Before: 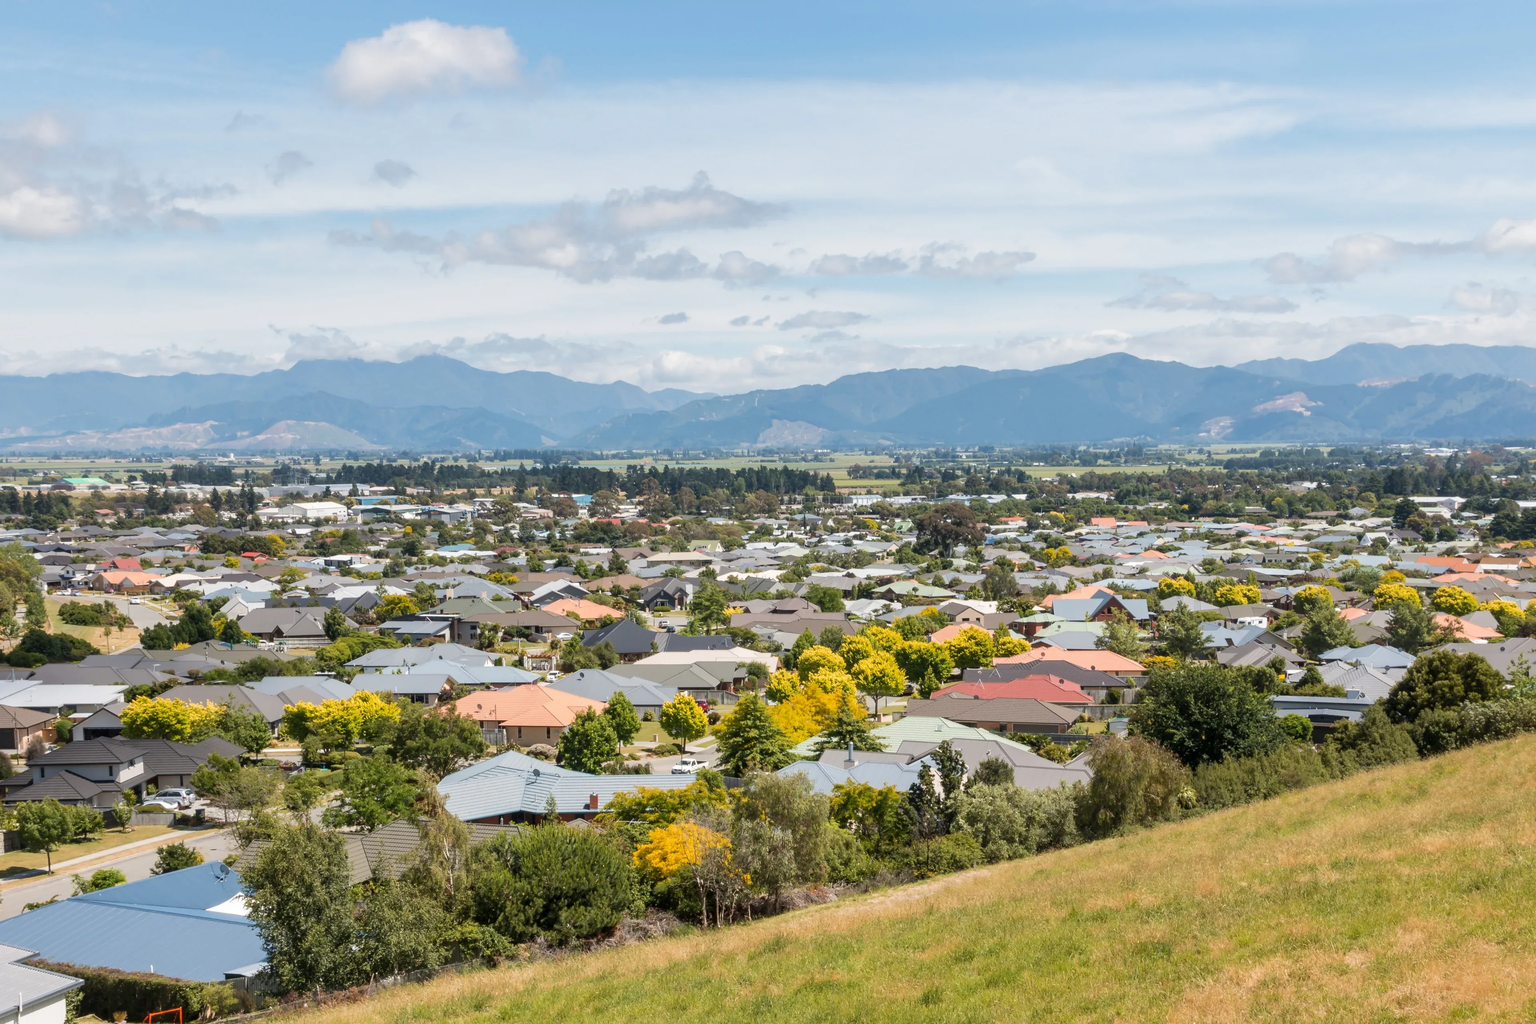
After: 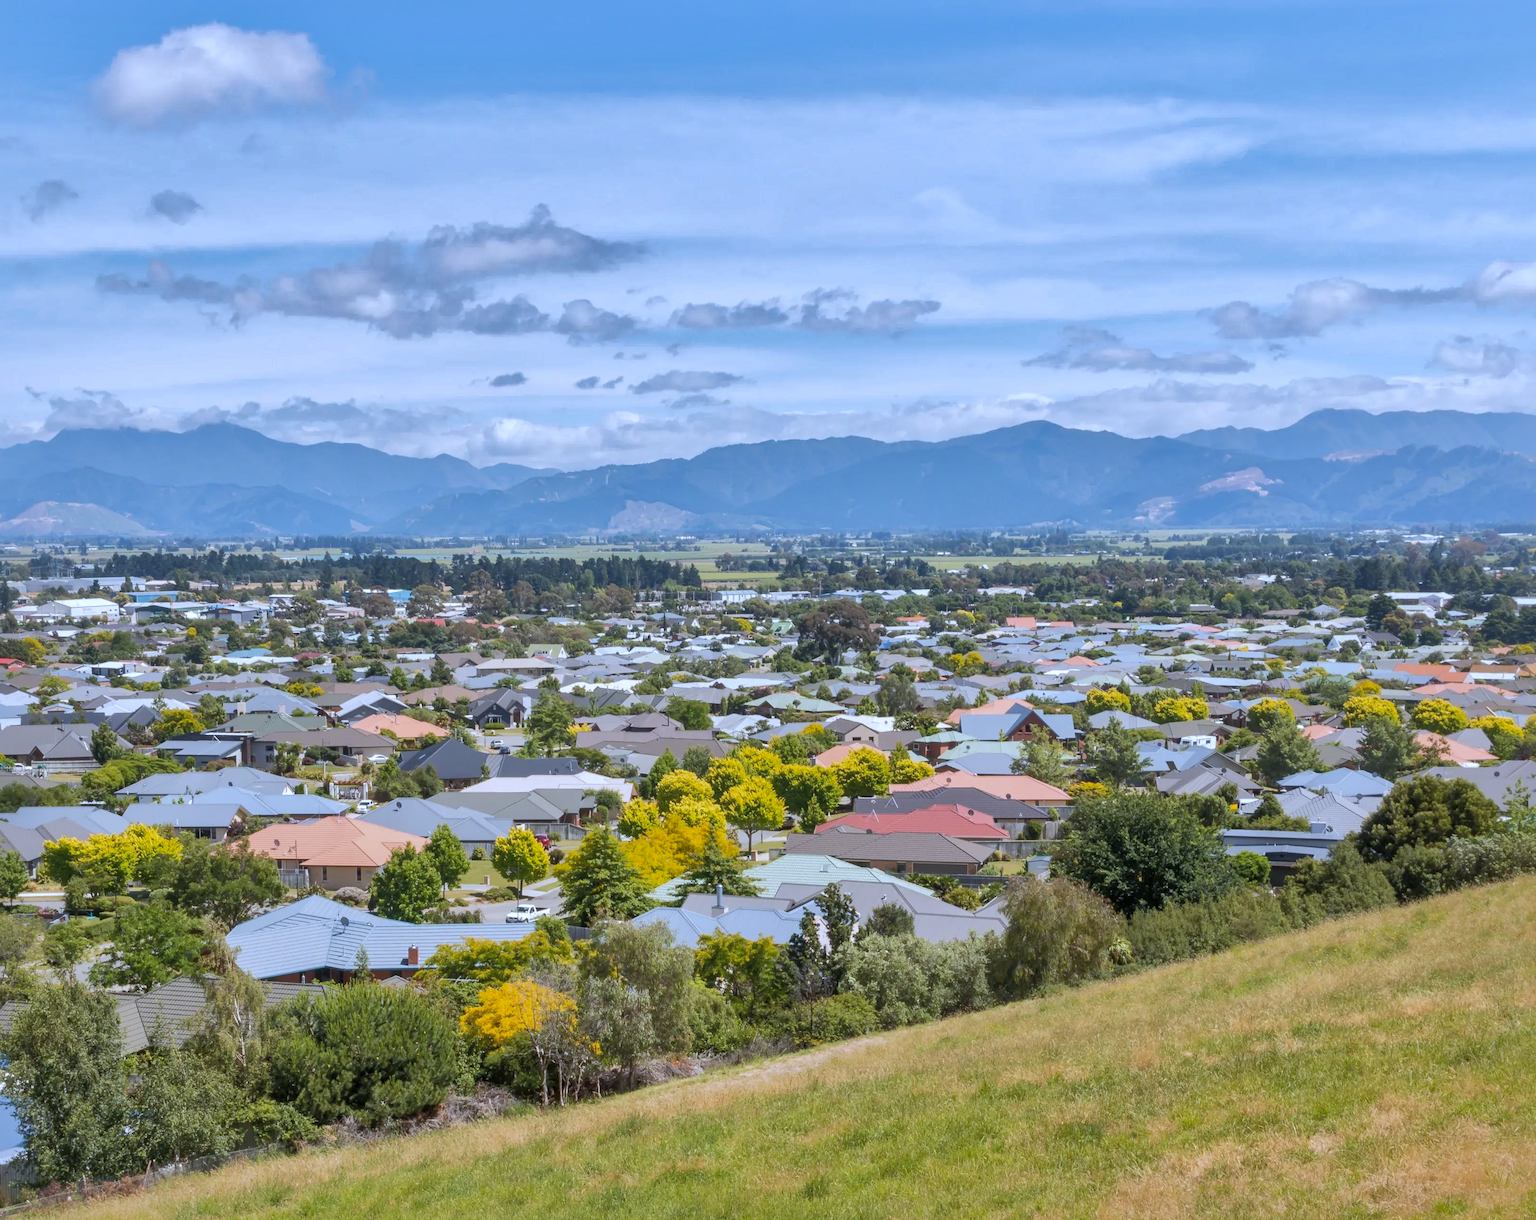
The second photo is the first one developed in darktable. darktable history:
white balance: red 0.948, green 1.02, blue 1.176
shadows and highlights: shadows 60, highlights -60
crop: left 16.145%
